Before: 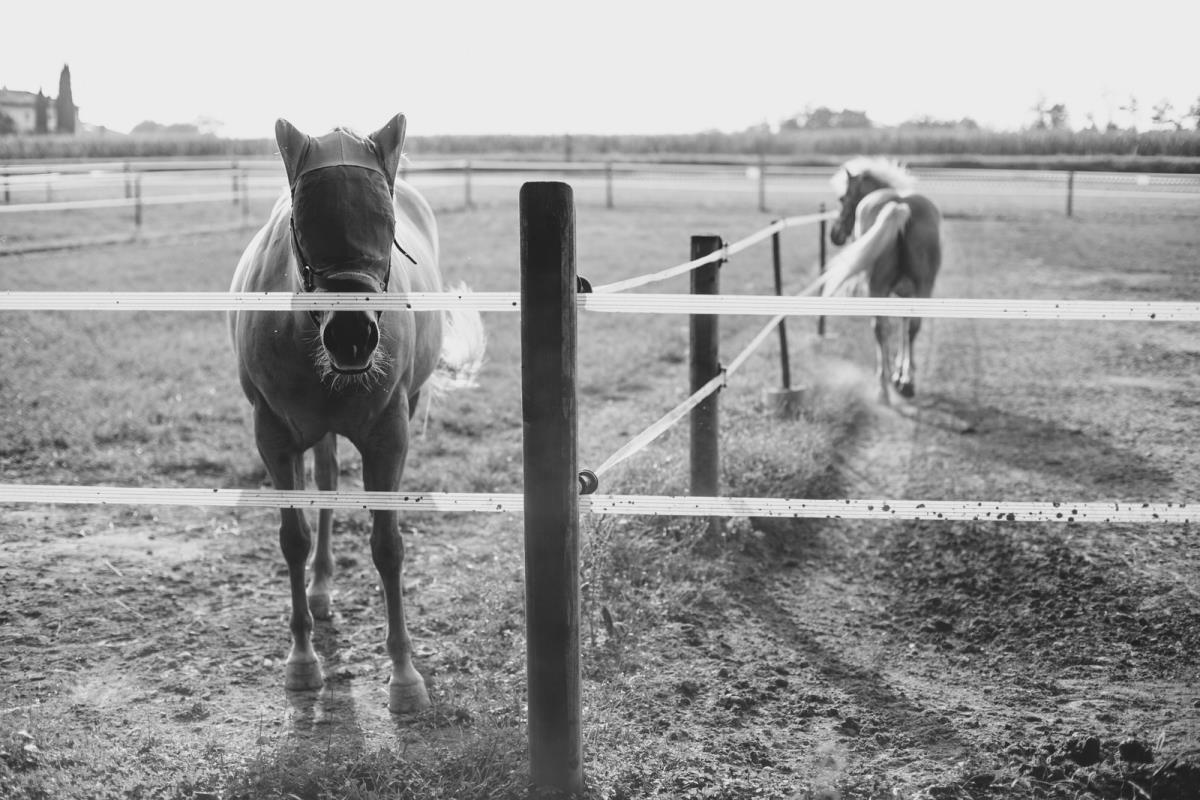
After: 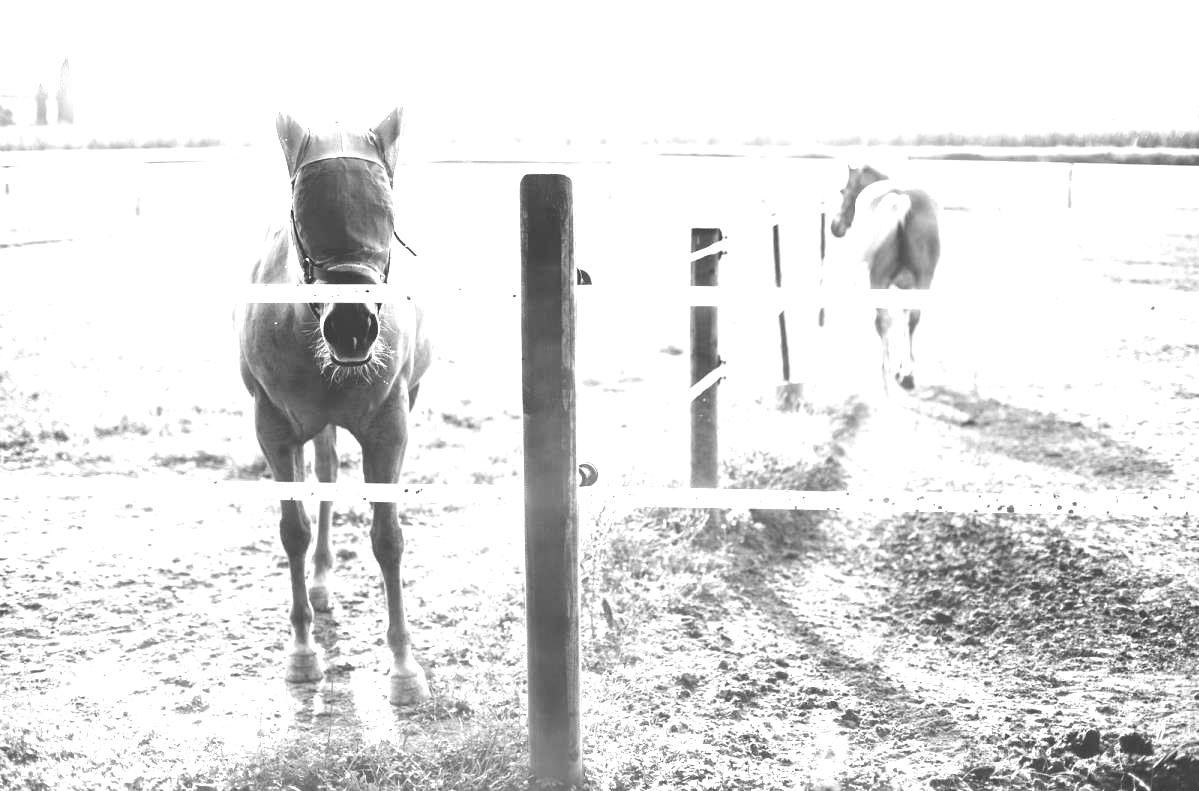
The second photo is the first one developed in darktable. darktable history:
exposure: black level correction 0.001, exposure 2 EV, compensate highlight preservation false
monochrome: a 2.21, b -1.33, size 2.2
crop: top 1.049%, right 0.001%
